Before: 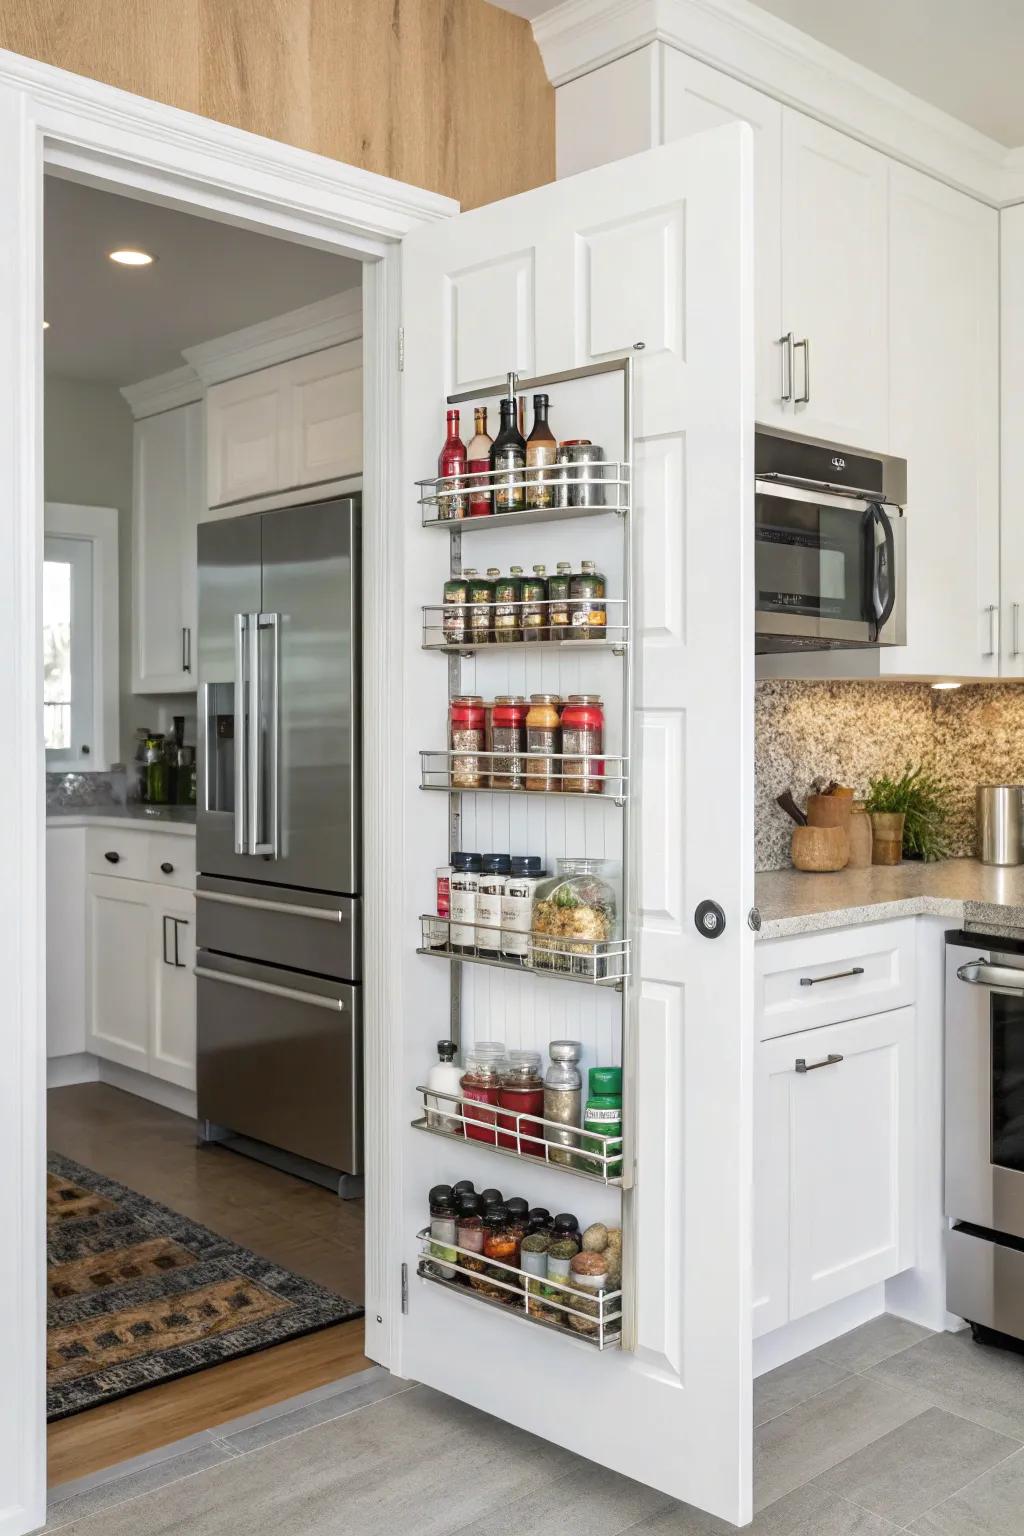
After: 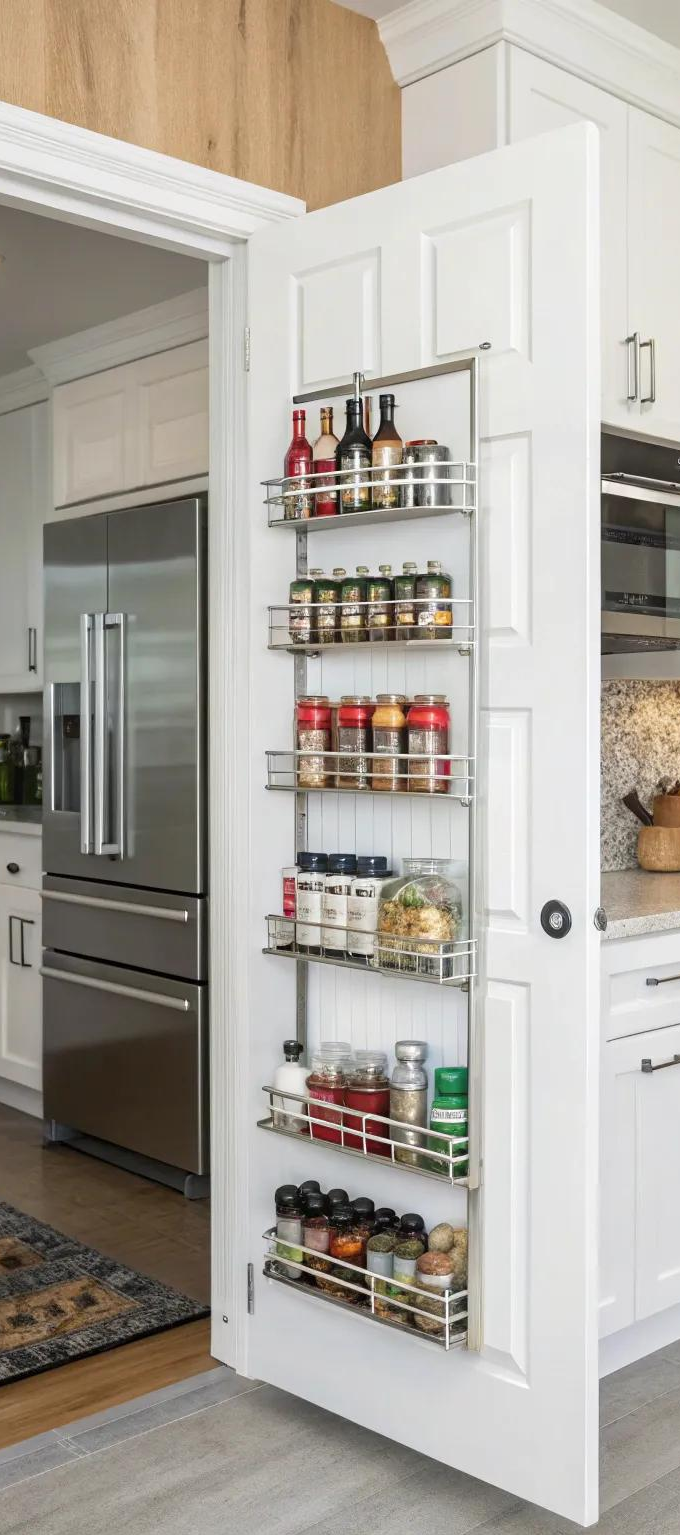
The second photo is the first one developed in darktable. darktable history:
crop and rotate: left 15.094%, right 18.405%
